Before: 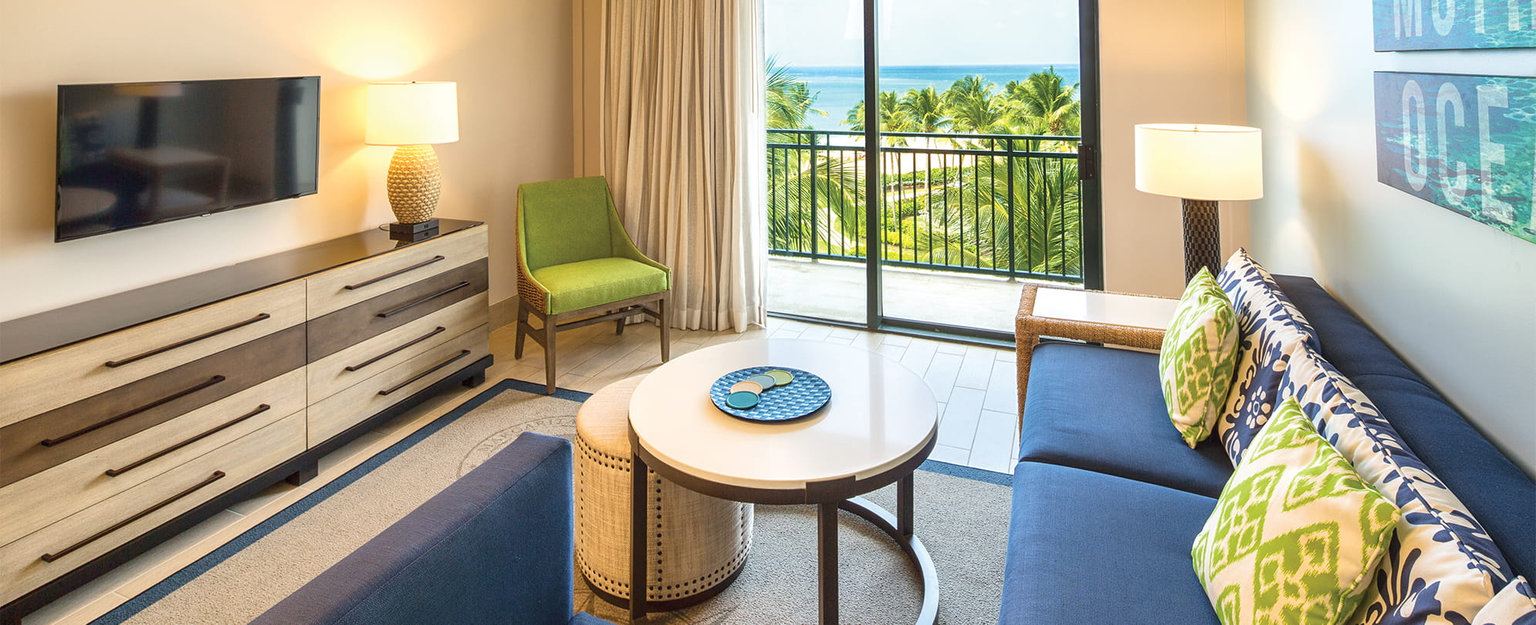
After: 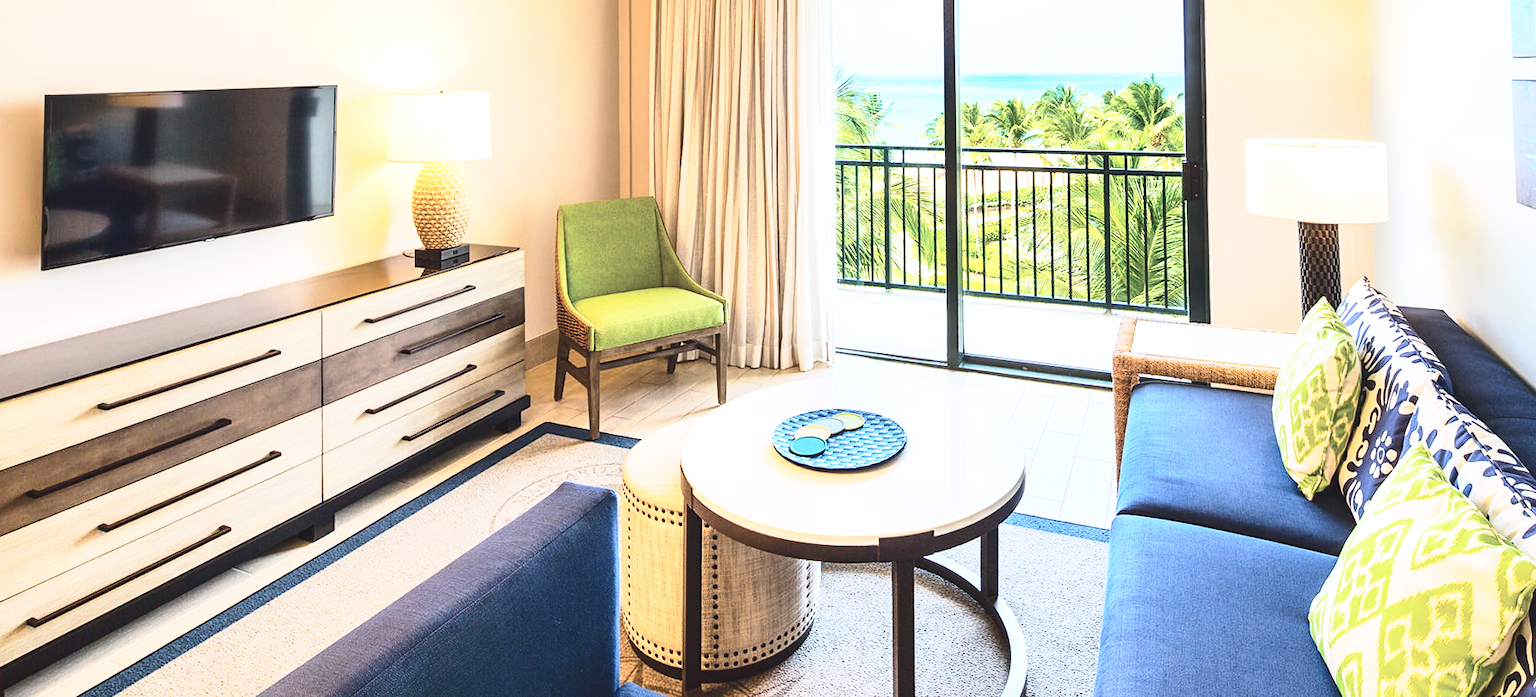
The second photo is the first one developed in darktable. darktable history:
tone equalizer: edges refinement/feathering 500, mask exposure compensation -1.26 EV, preserve details no
crop and rotate: left 1.184%, right 9.099%
color calibration: illuminant as shot in camera, x 0.358, y 0.373, temperature 4628.91 K
base curve: curves: ch0 [(0, 0) (0.005, 0.002) (0.193, 0.295) (0.399, 0.664) (0.75, 0.928) (1, 1)], preserve colors none
contrast brightness saturation: contrast 0.287
exposure: black level correction -0.021, exposure -0.039 EV, compensate exposure bias true, compensate highlight preservation false
